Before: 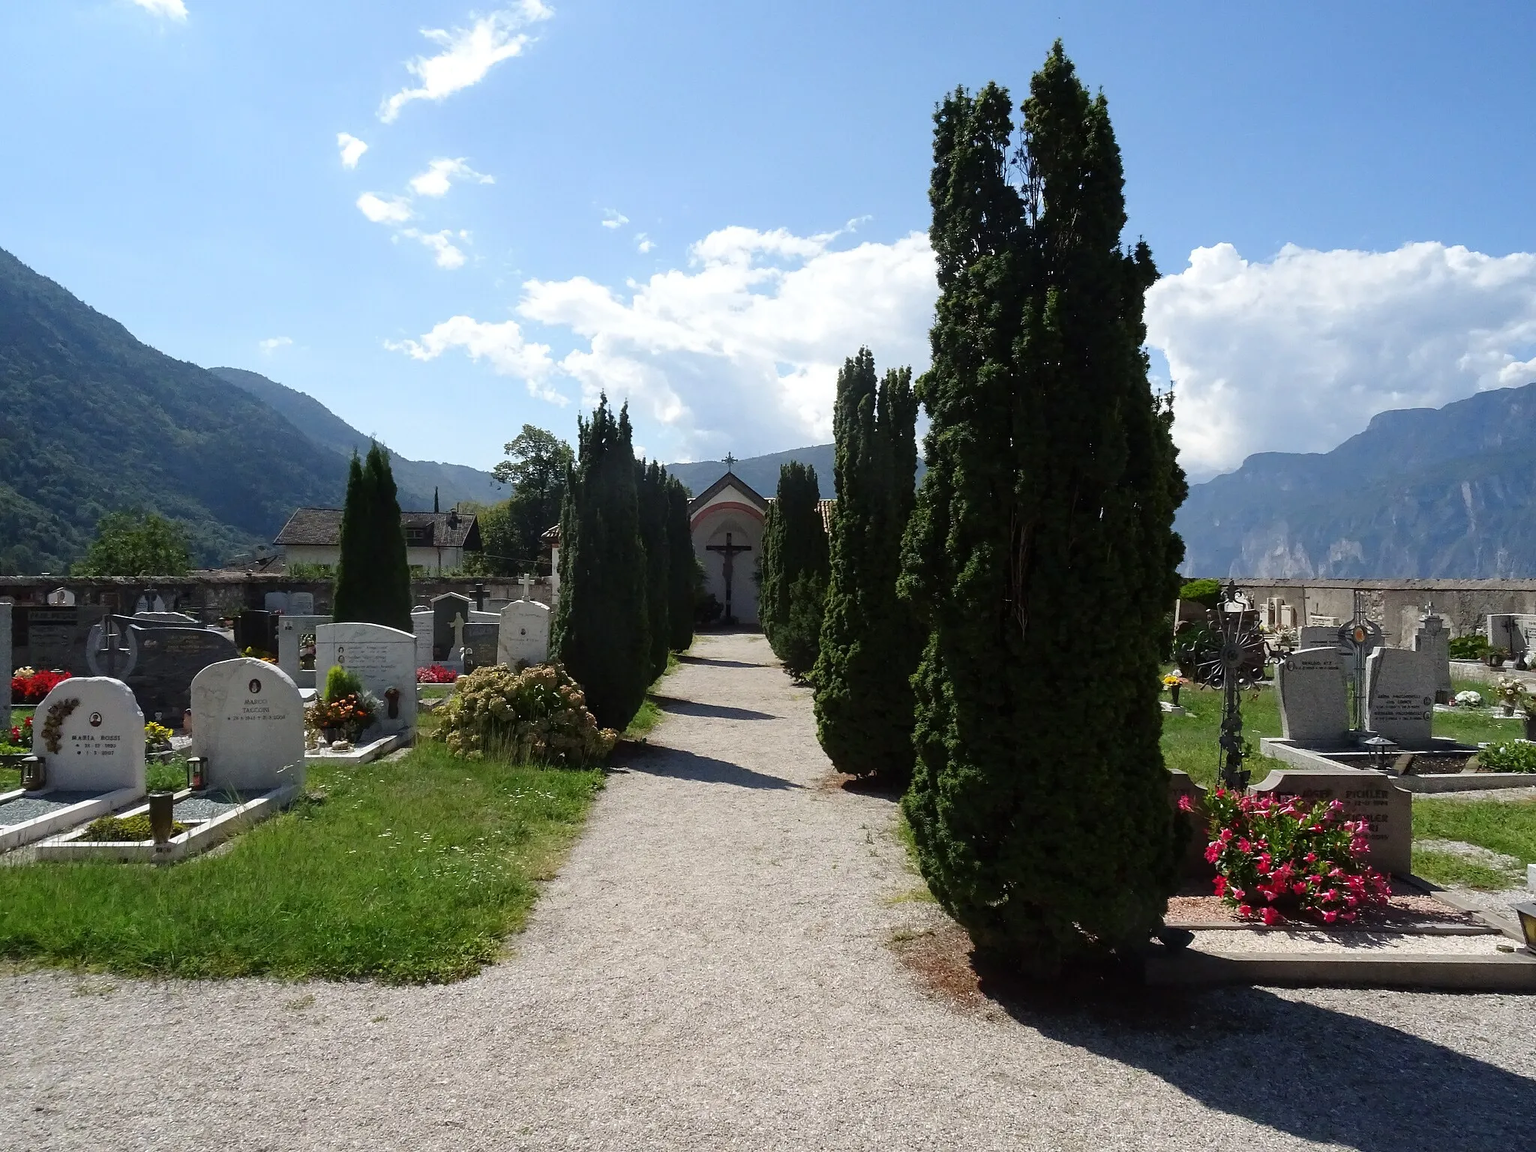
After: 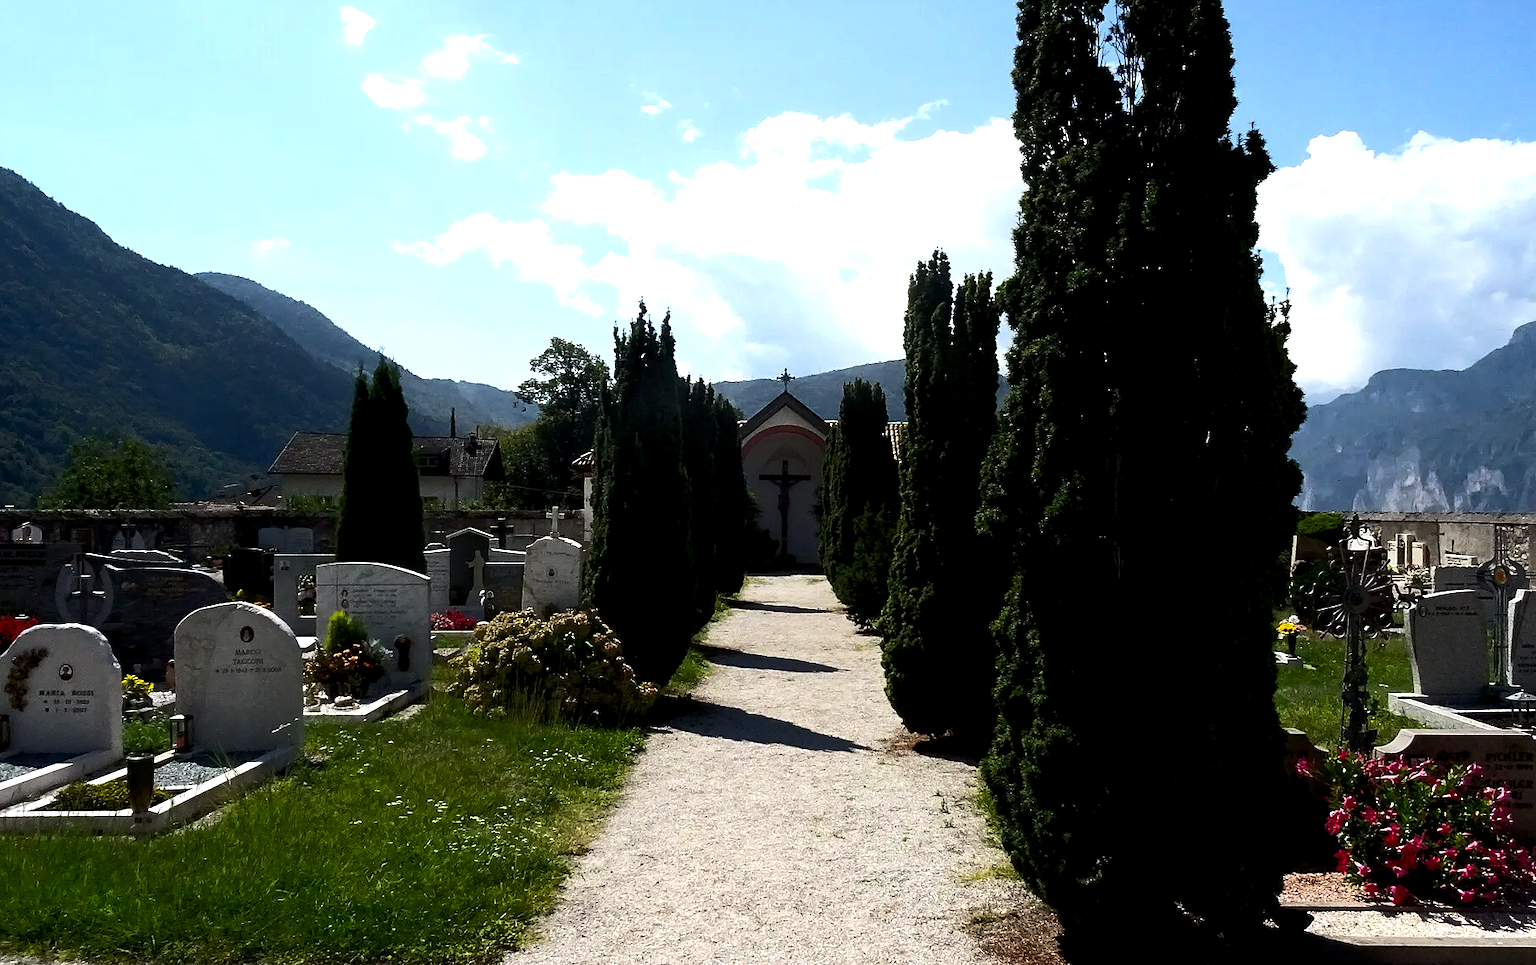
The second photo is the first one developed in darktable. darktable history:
crop and rotate: left 2.443%, top 11.083%, right 9.451%, bottom 15.061%
exposure: black level correction 0, exposure 0.498 EV, compensate highlight preservation false
color balance rgb: global offset › luminance -1.418%, perceptual saturation grading › global saturation 25.265%, perceptual brilliance grading › highlights 1.979%, perceptual brilliance grading › mid-tones -49.571%, perceptual brilliance grading › shadows -50.096%
